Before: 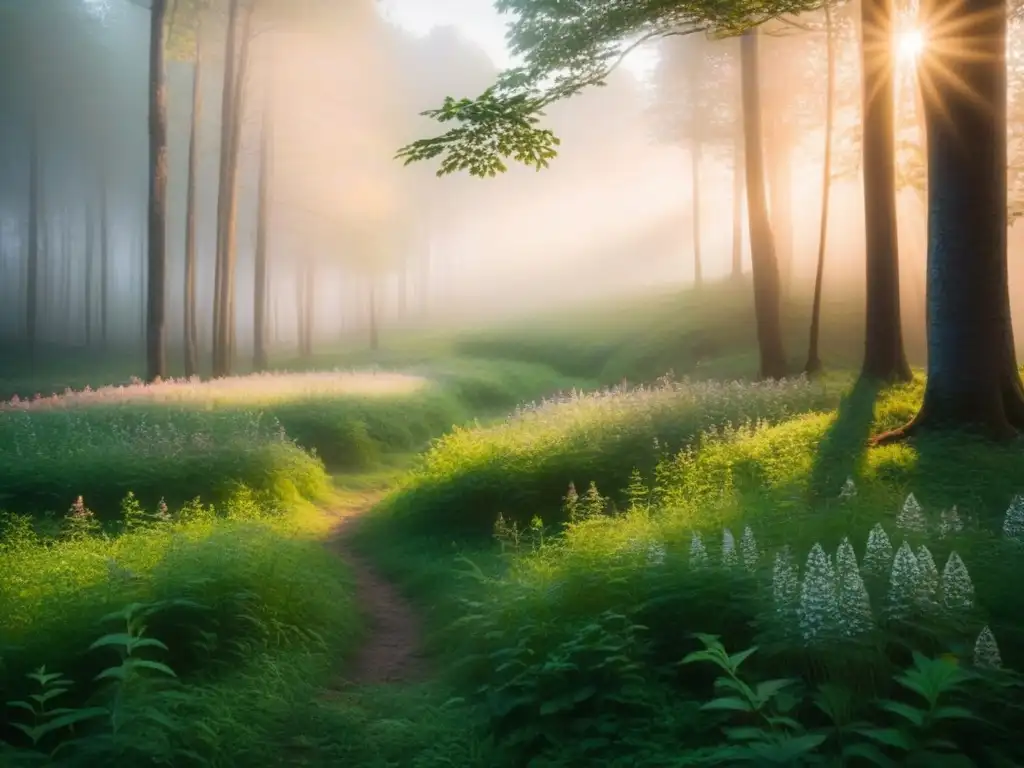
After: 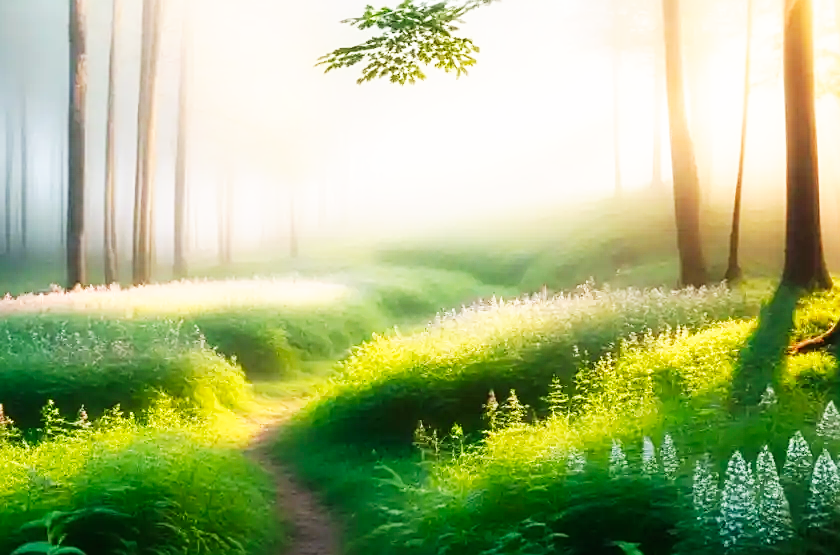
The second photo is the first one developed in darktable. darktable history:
base curve: curves: ch0 [(0, 0) (0.007, 0.004) (0.027, 0.03) (0.046, 0.07) (0.207, 0.54) (0.442, 0.872) (0.673, 0.972) (1, 1)], preserve colors none
crop: left 7.876%, top 12.047%, right 10.024%, bottom 15.397%
sharpen: on, module defaults
